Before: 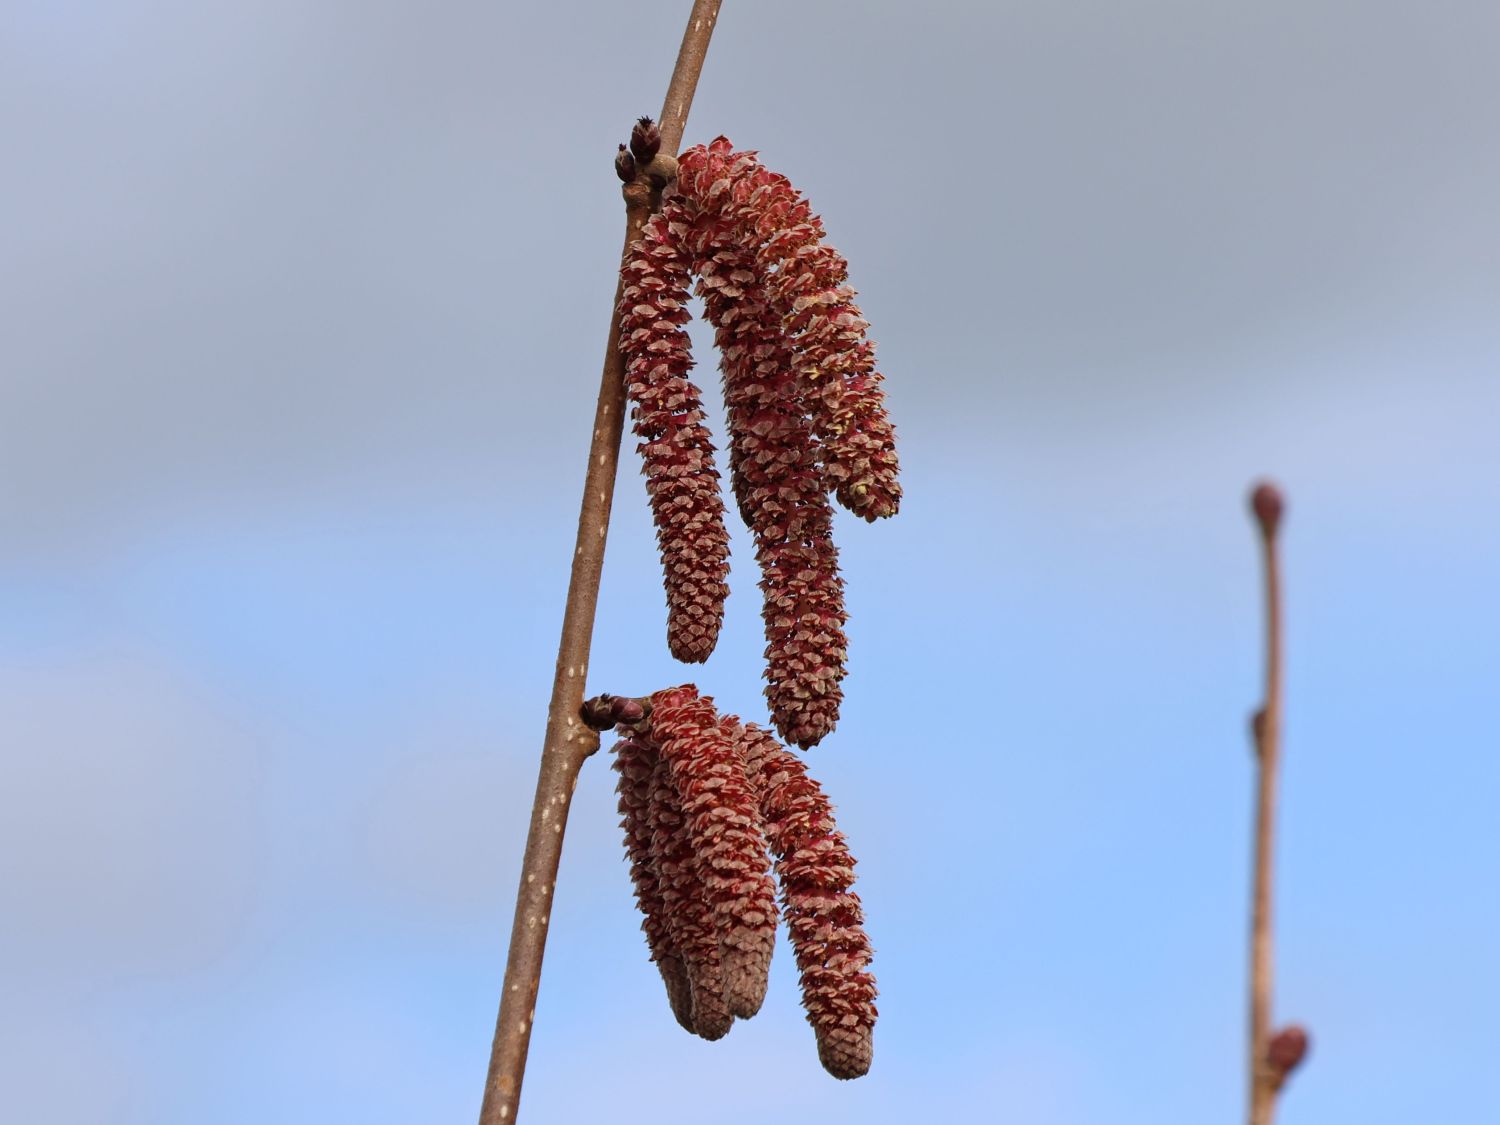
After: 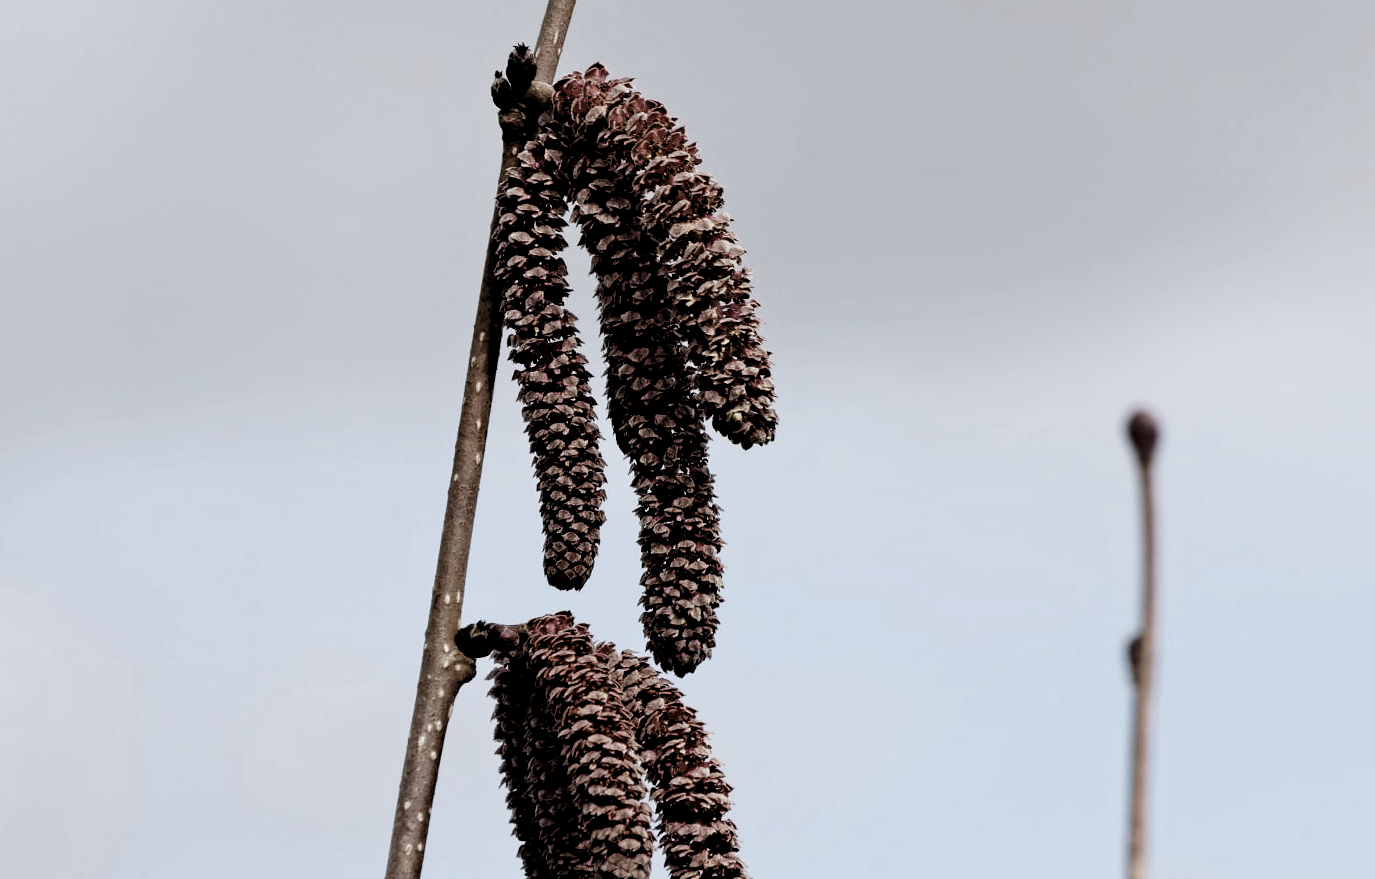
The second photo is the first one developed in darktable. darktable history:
levels: levels [0.062, 0.494, 0.925]
crop: left 8.291%, top 6.567%, bottom 15.213%
filmic rgb: black relative exposure -5.07 EV, white relative exposure 3.49 EV, hardness 3.16, contrast 1.411, highlights saturation mix -31.33%, preserve chrominance no, color science v5 (2021)
